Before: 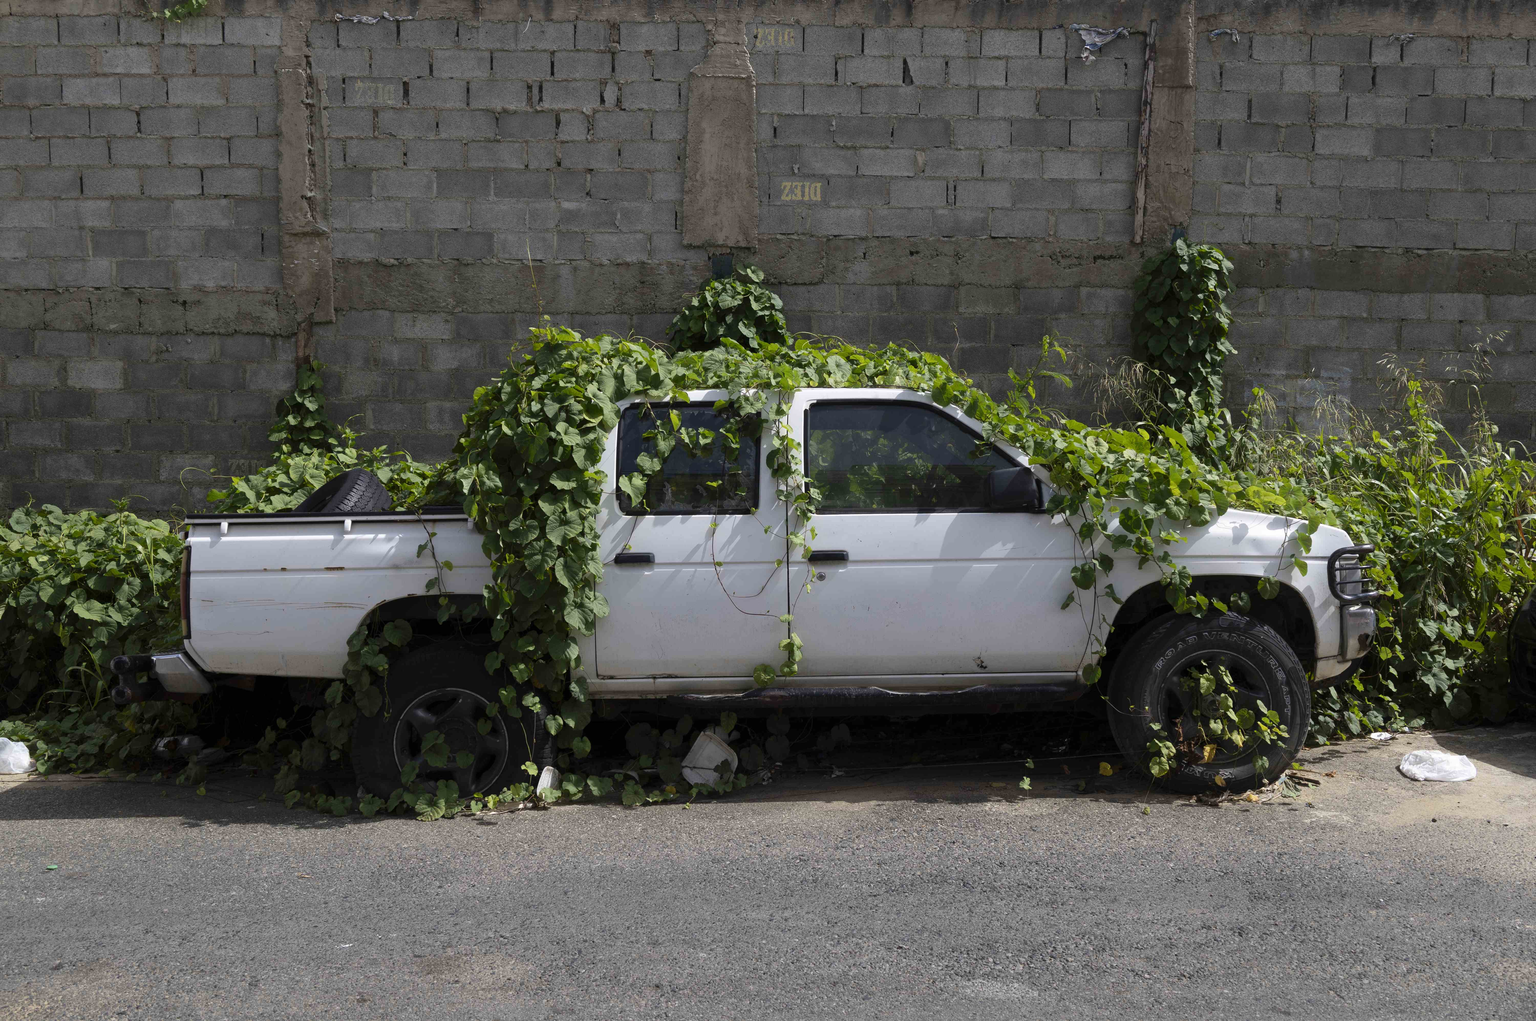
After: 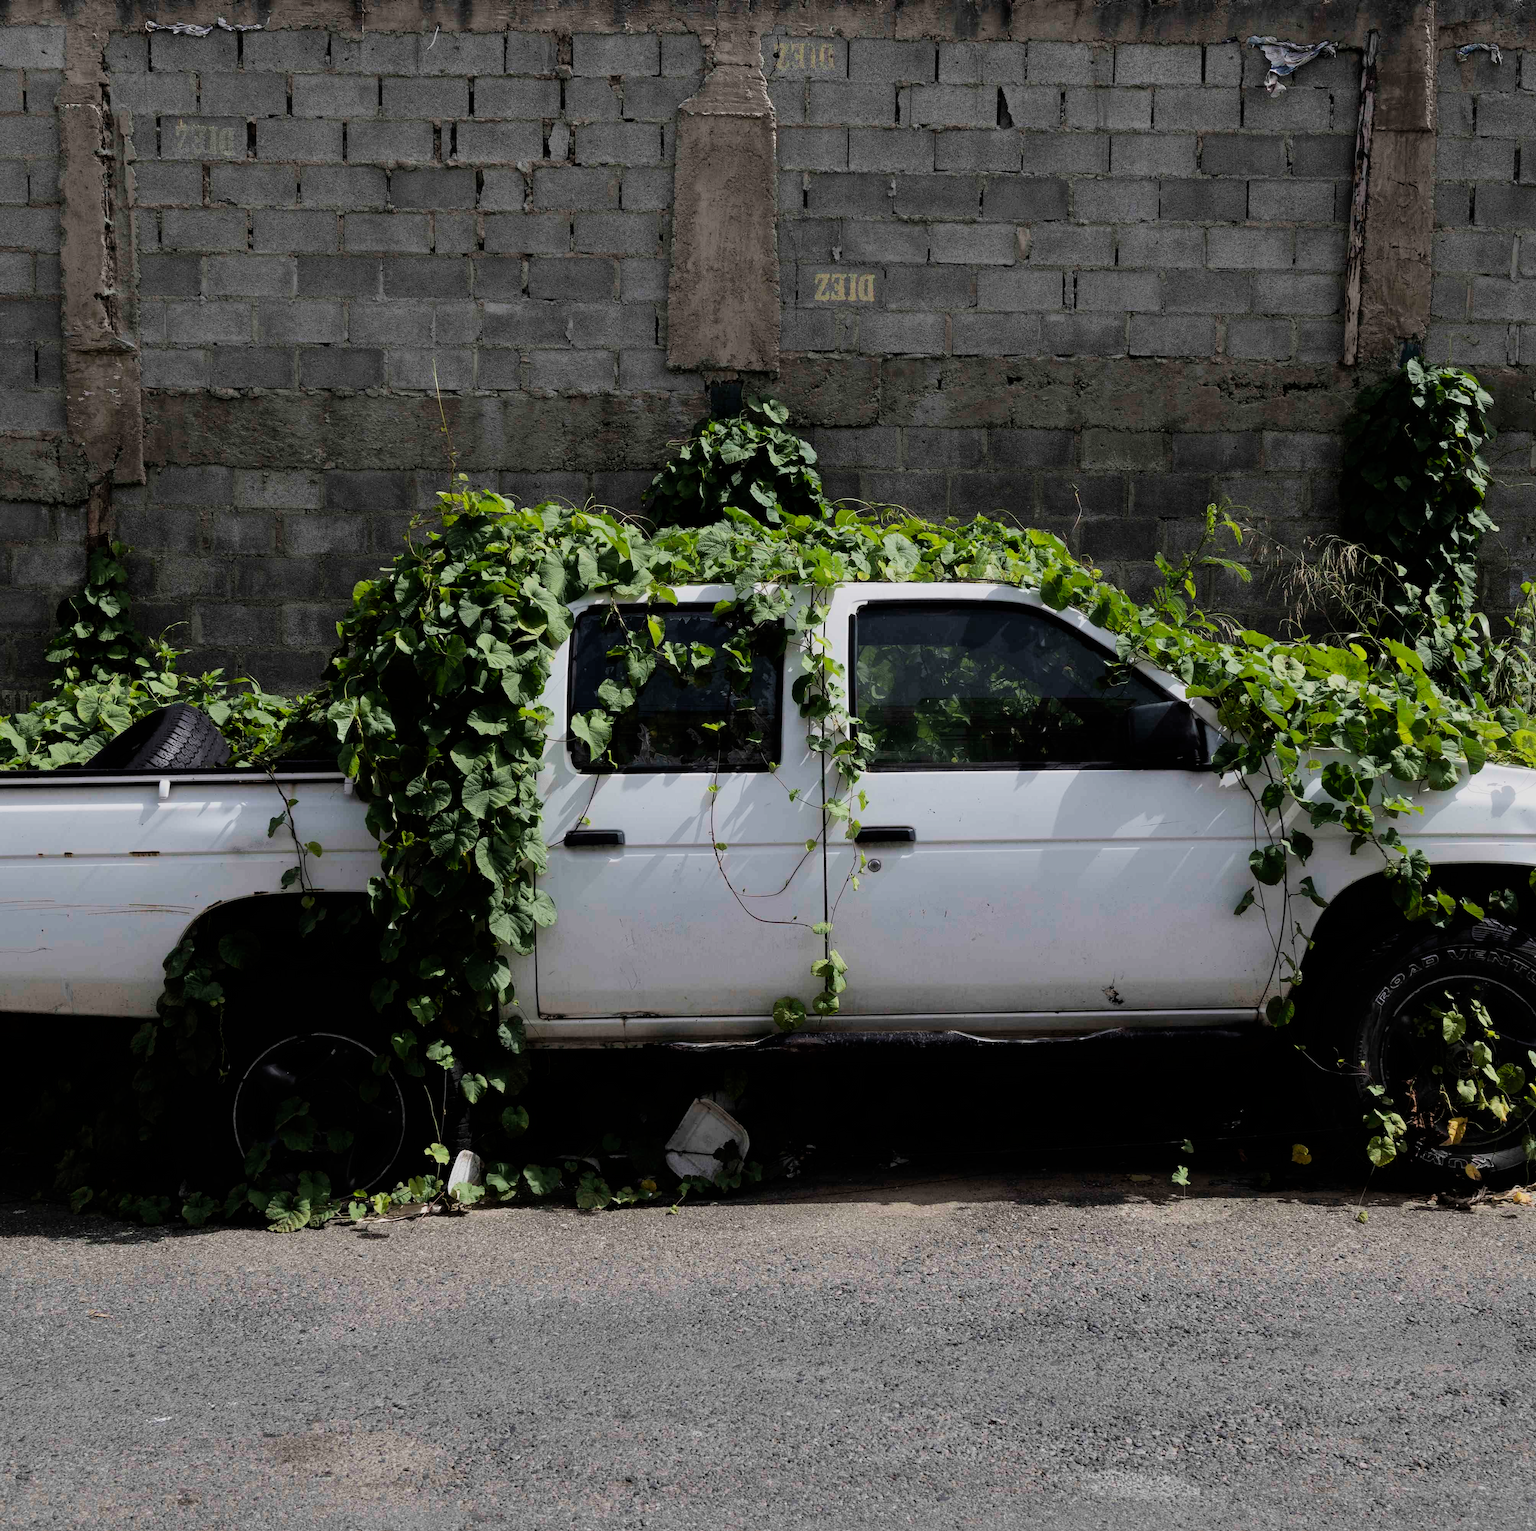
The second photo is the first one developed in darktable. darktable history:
crop and rotate: left 15.542%, right 17.785%
filmic rgb: black relative exposure -7.65 EV, white relative exposure 4.56 EV, threshold 3.04 EV, hardness 3.61, contrast 1.243, enable highlight reconstruction true
